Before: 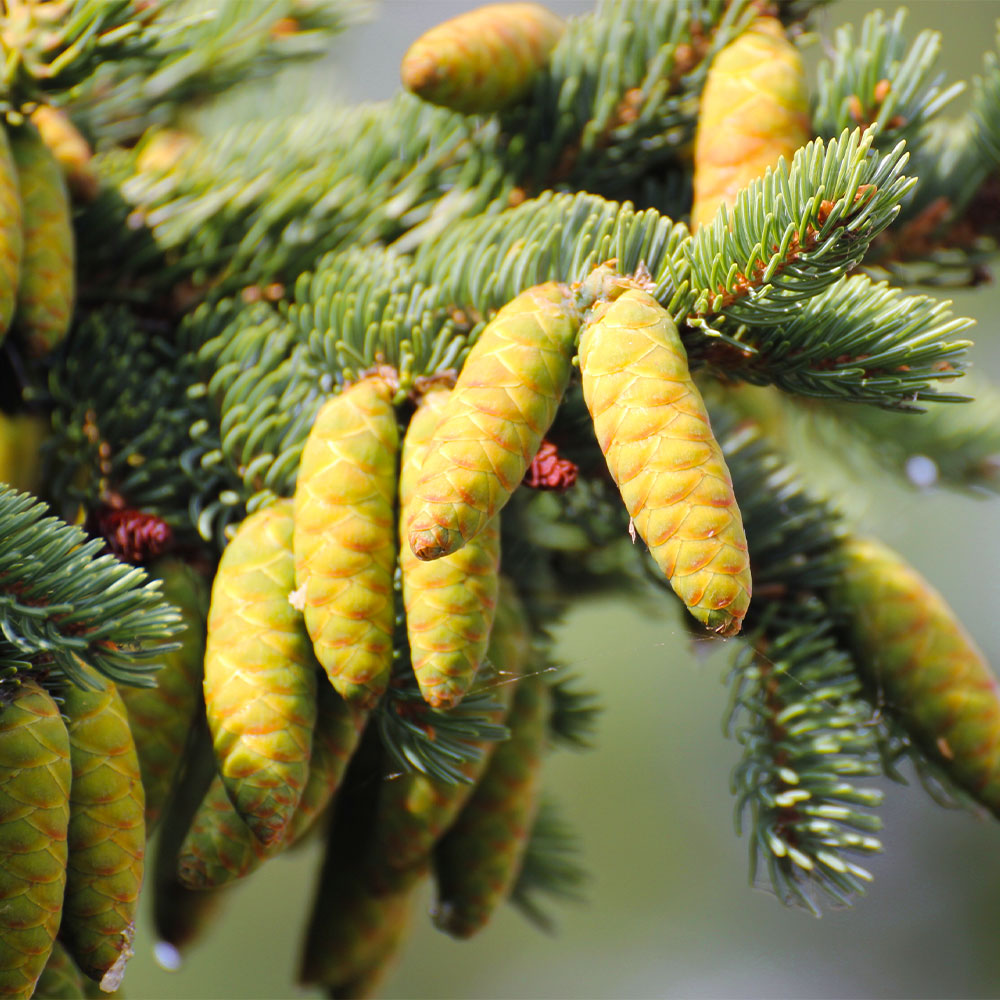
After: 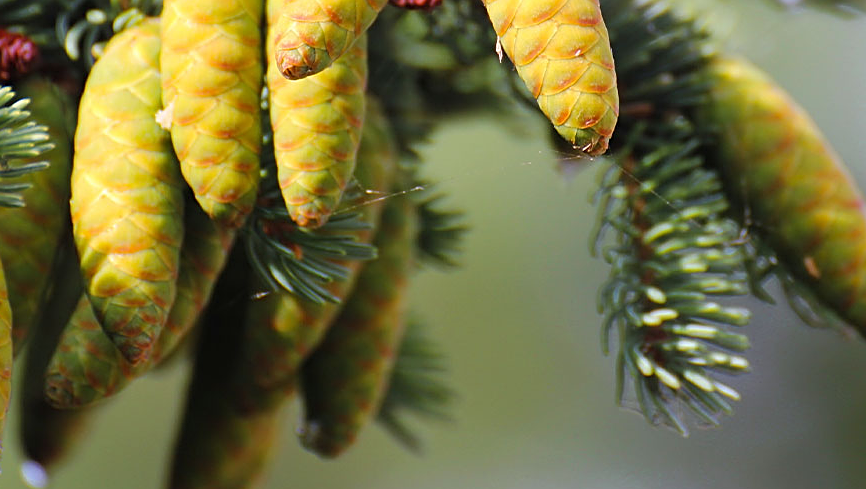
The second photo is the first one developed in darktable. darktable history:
color correction: highlights a* -0.182, highlights b* -0.124
crop and rotate: left 13.306%, top 48.129%, bottom 2.928%
sharpen: on, module defaults
